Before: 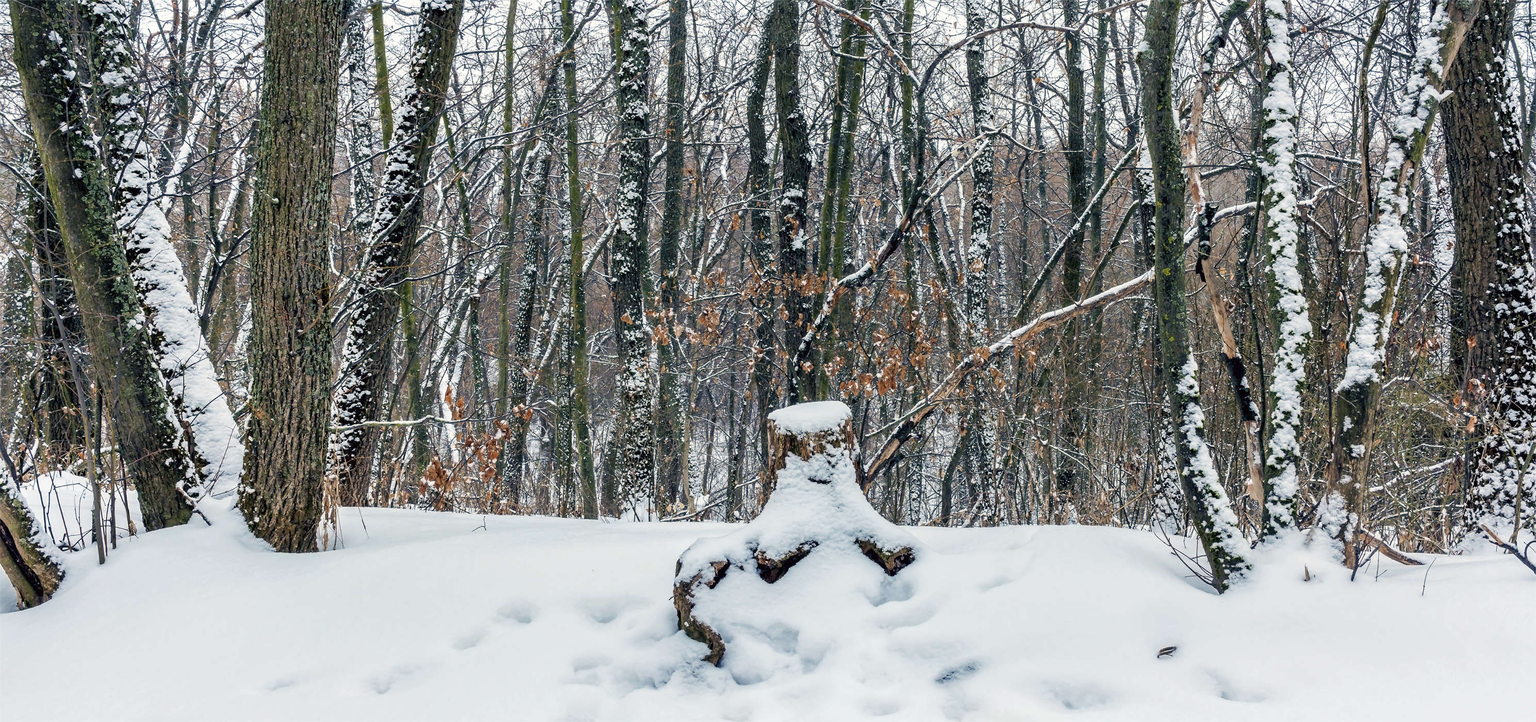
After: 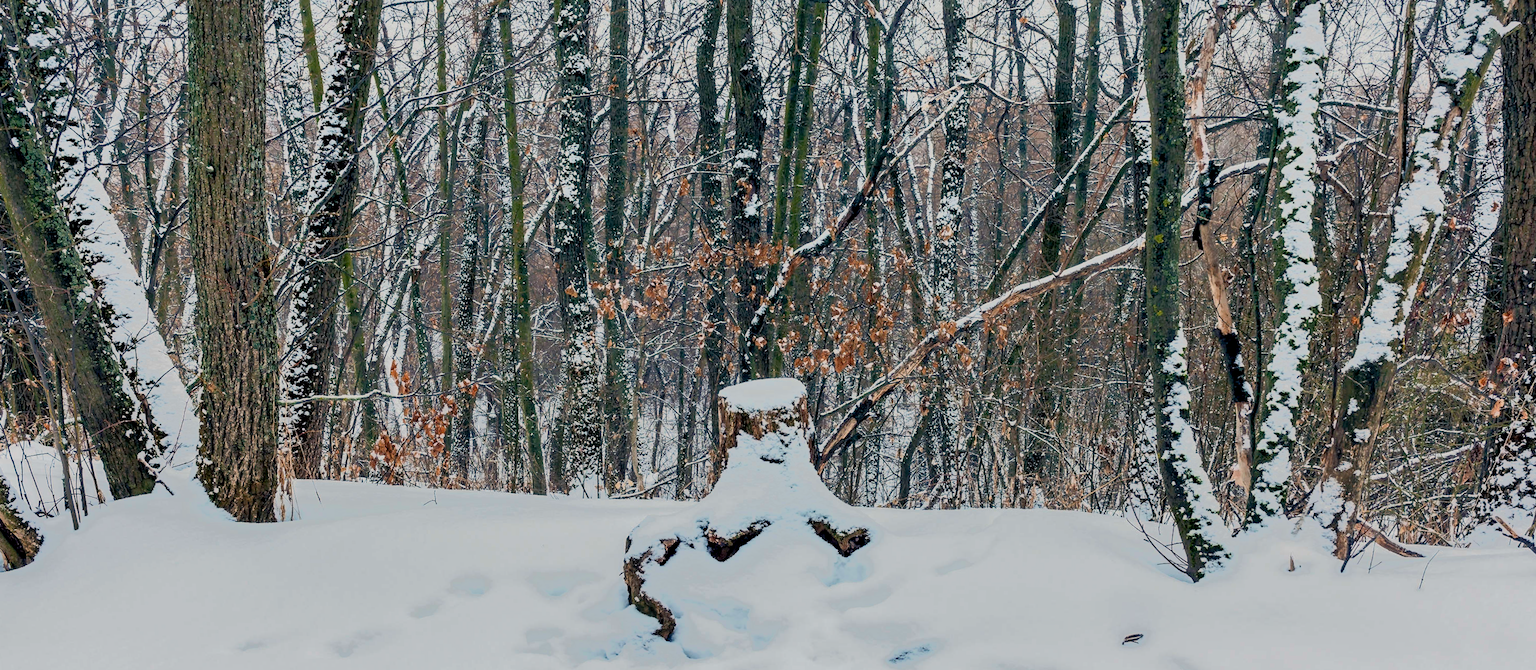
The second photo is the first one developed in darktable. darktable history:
exposure: black level correction 0.002, exposure -0.1 EV, compensate highlight preservation false
crop and rotate: top 6.25%
rotate and perspective: rotation 0.062°, lens shift (vertical) 0.115, lens shift (horizontal) -0.133, crop left 0.047, crop right 0.94, crop top 0.061, crop bottom 0.94
tone equalizer: -7 EV -0.63 EV, -6 EV 1 EV, -5 EV -0.45 EV, -4 EV 0.43 EV, -3 EV 0.41 EV, -2 EV 0.15 EV, -1 EV -0.15 EV, +0 EV -0.39 EV, smoothing diameter 25%, edges refinement/feathering 10, preserve details guided filter
